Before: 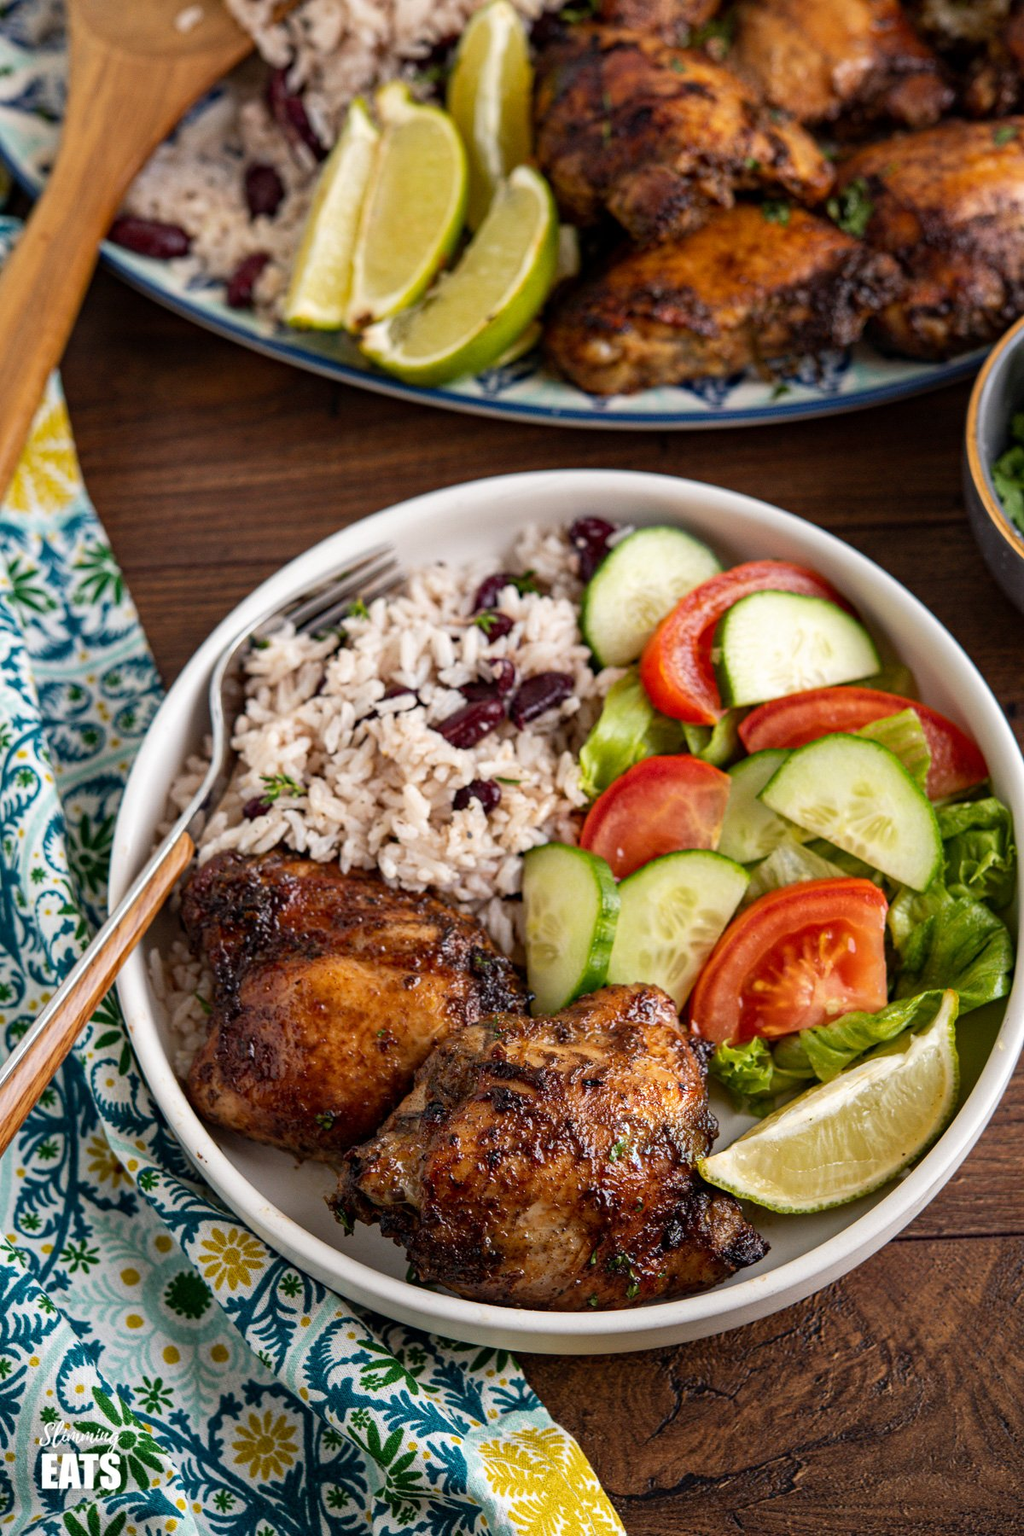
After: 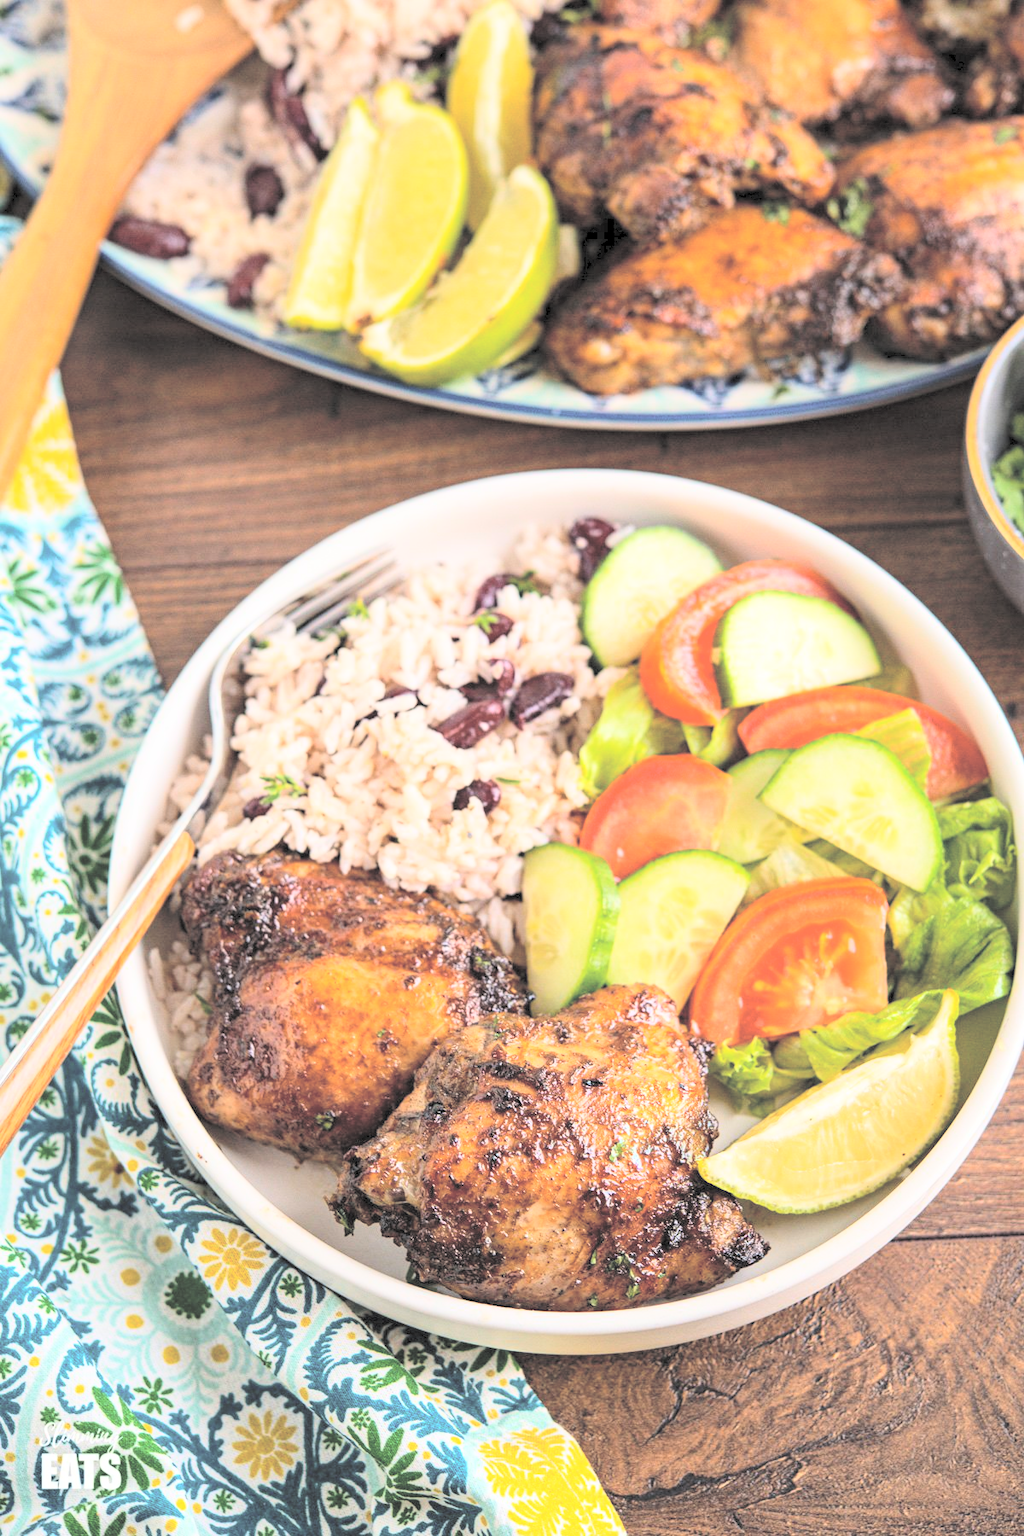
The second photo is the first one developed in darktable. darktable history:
contrast brightness saturation: brightness 0.995
base curve: curves: ch0 [(0, 0) (0.032, 0.025) (0.121, 0.166) (0.206, 0.329) (0.605, 0.79) (1, 1)]
